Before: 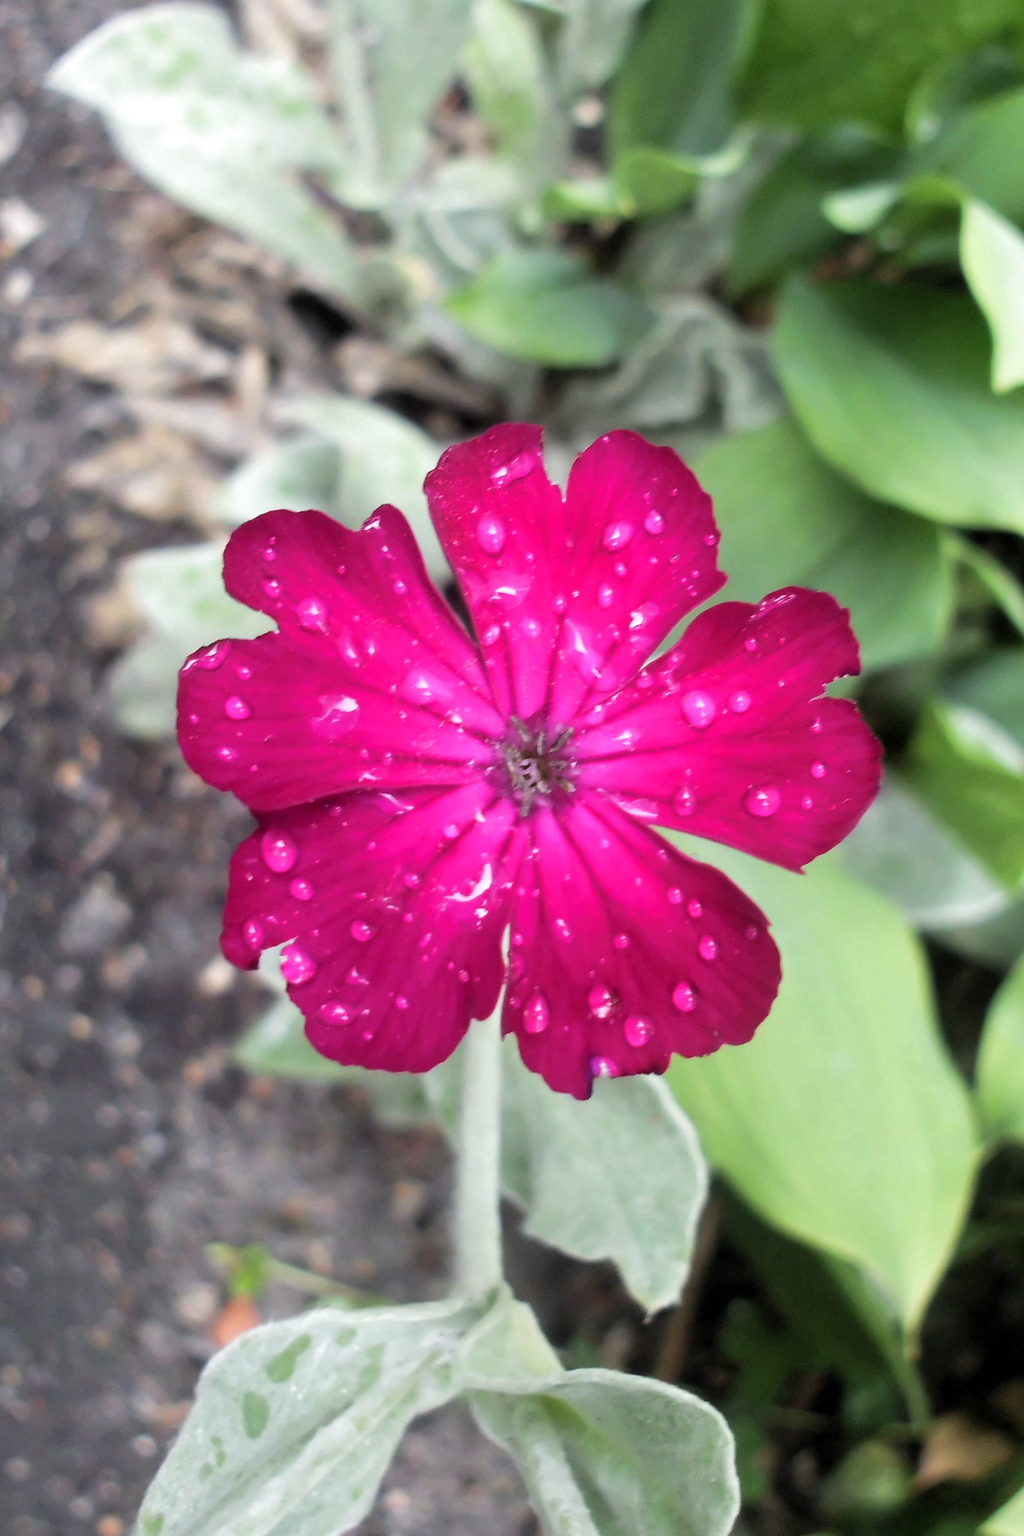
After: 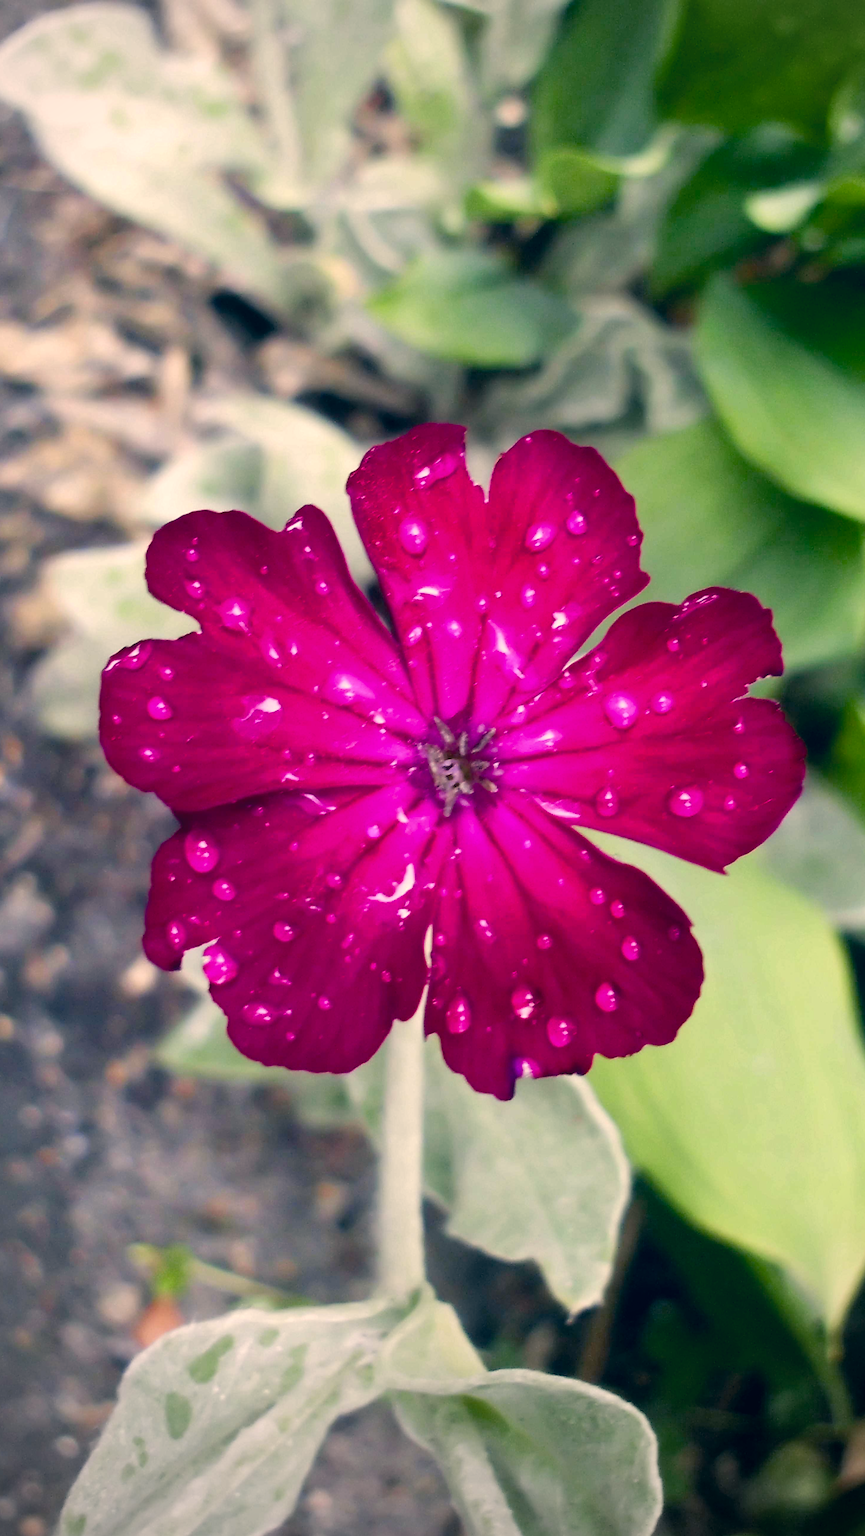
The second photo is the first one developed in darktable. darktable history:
crop: left 7.631%, right 7.857%
vignetting: center (0.038, -0.085)
color balance rgb: perceptual saturation grading › global saturation 9.009%, perceptual saturation grading › highlights -13.124%, perceptual saturation grading › mid-tones 14.209%, perceptual saturation grading › shadows 22.825%, global vibrance 10.23%, saturation formula JzAzBz (2021)
color correction: highlights a* 10.33, highlights b* 14.06, shadows a* -10.3, shadows b* -15.01
